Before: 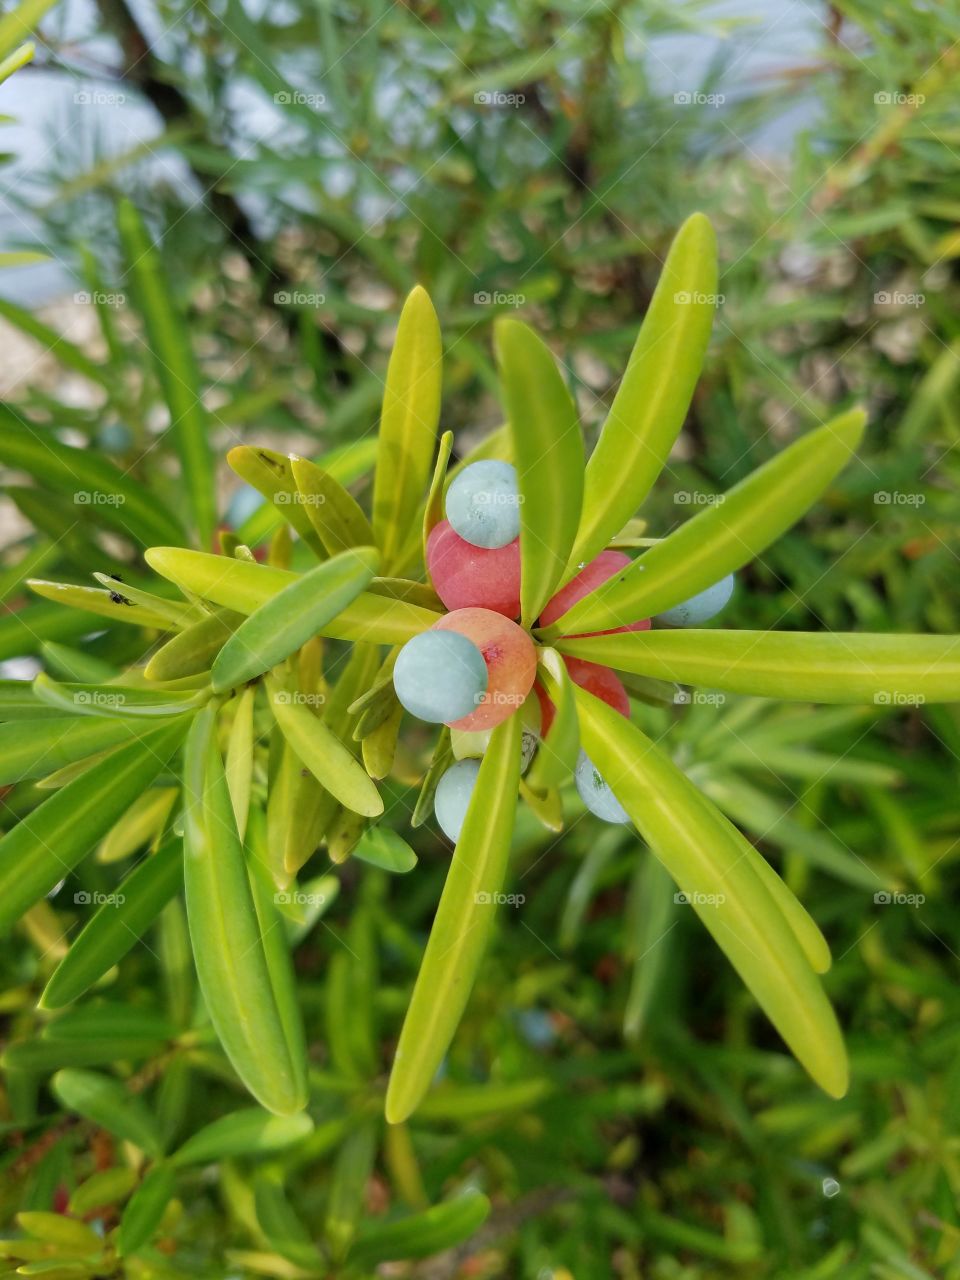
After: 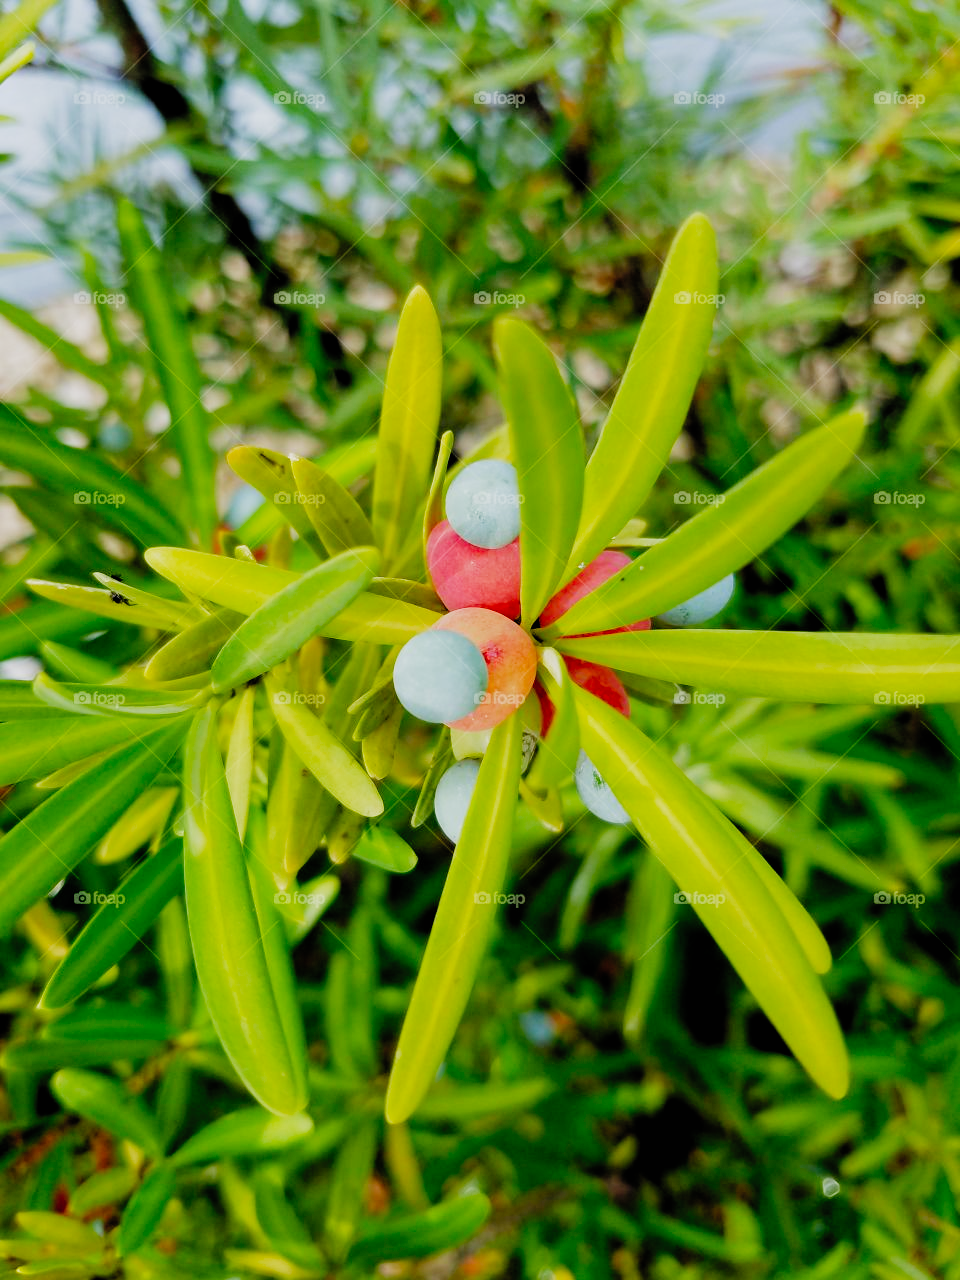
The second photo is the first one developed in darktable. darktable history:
contrast brightness saturation: brightness 0.086, saturation 0.191
filmic rgb: black relative exposure -5.12 EV, white relative exposure 3.97 EV, hardness 2.89, contrast 1.3, preserve chrominance no, color science v4 (2020), contrast in shadows soft, contrast in highlights soft
